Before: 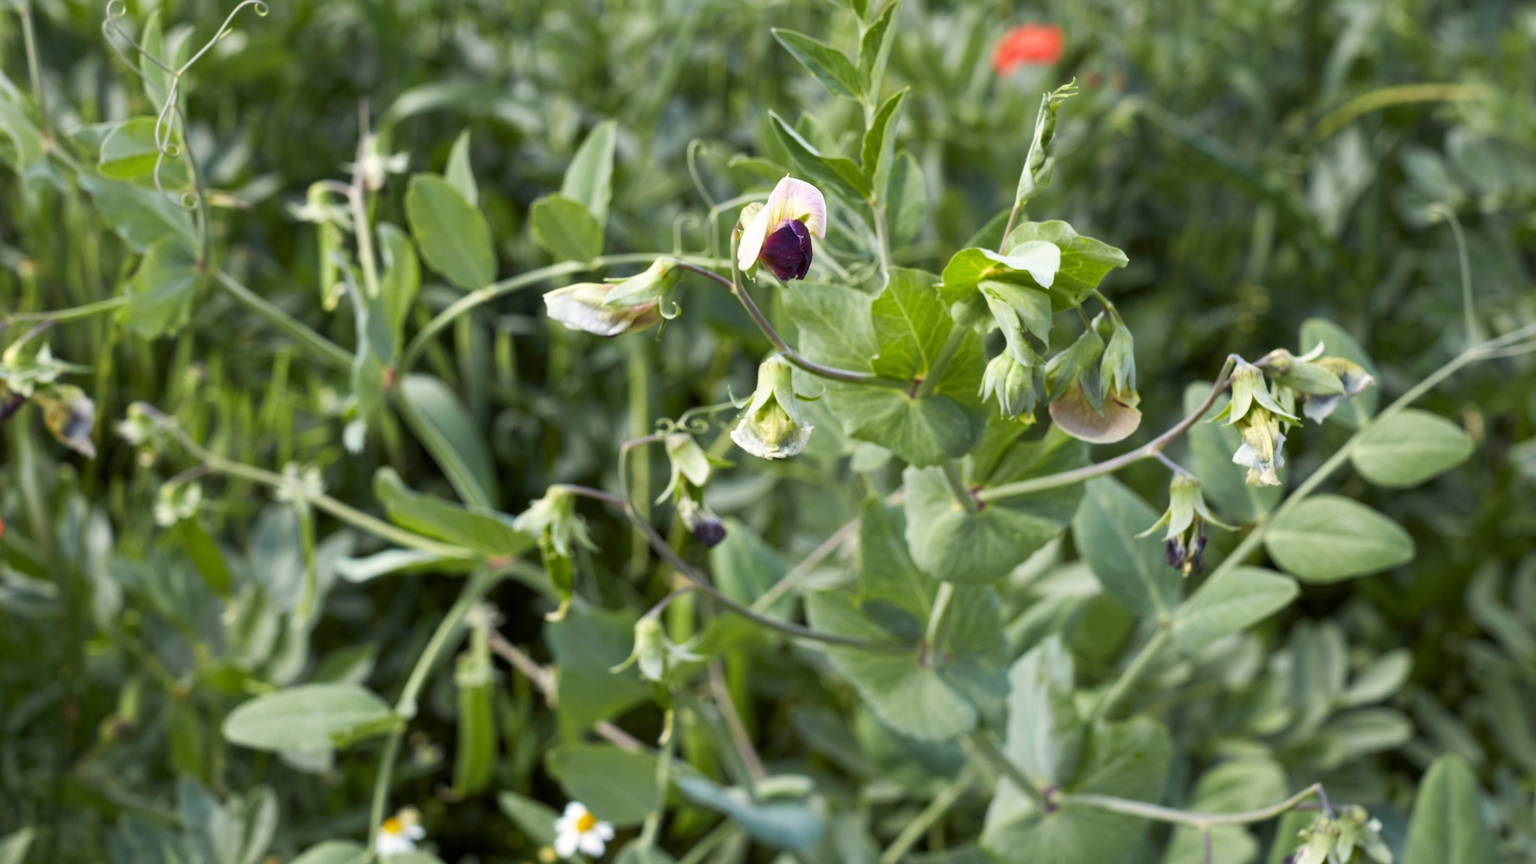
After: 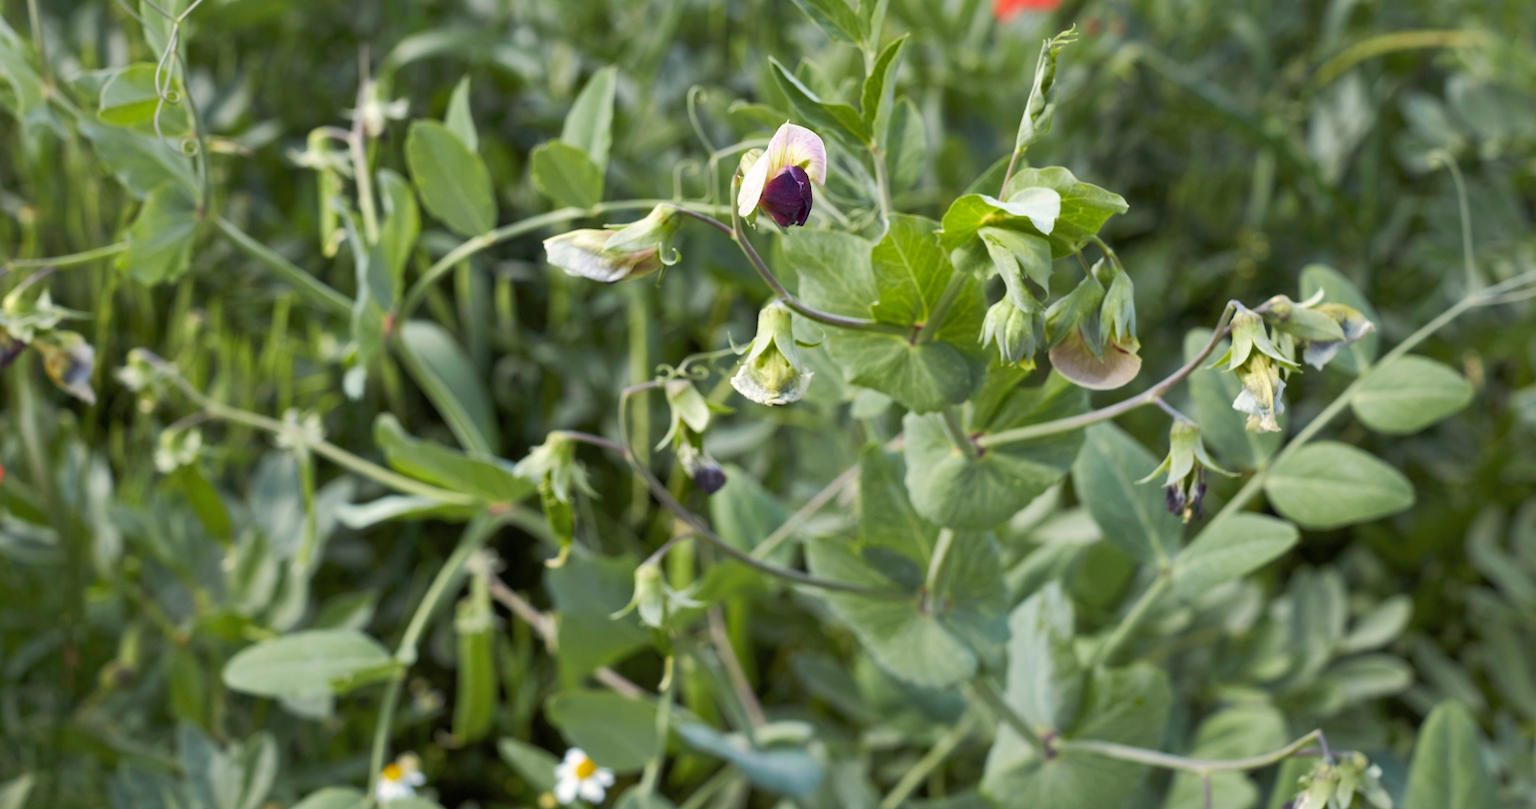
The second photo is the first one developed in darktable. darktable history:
shadows and highlights: on, module defaults
crop and rotate: top 6.25%
